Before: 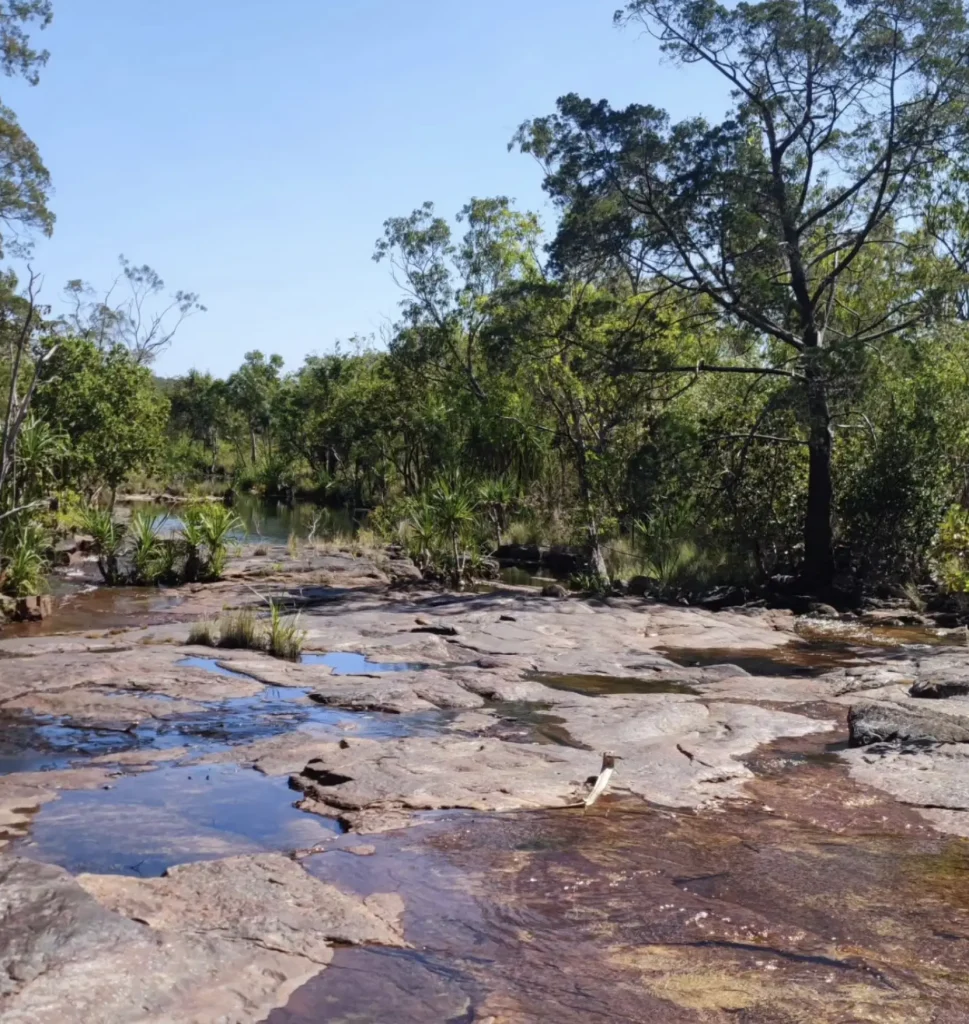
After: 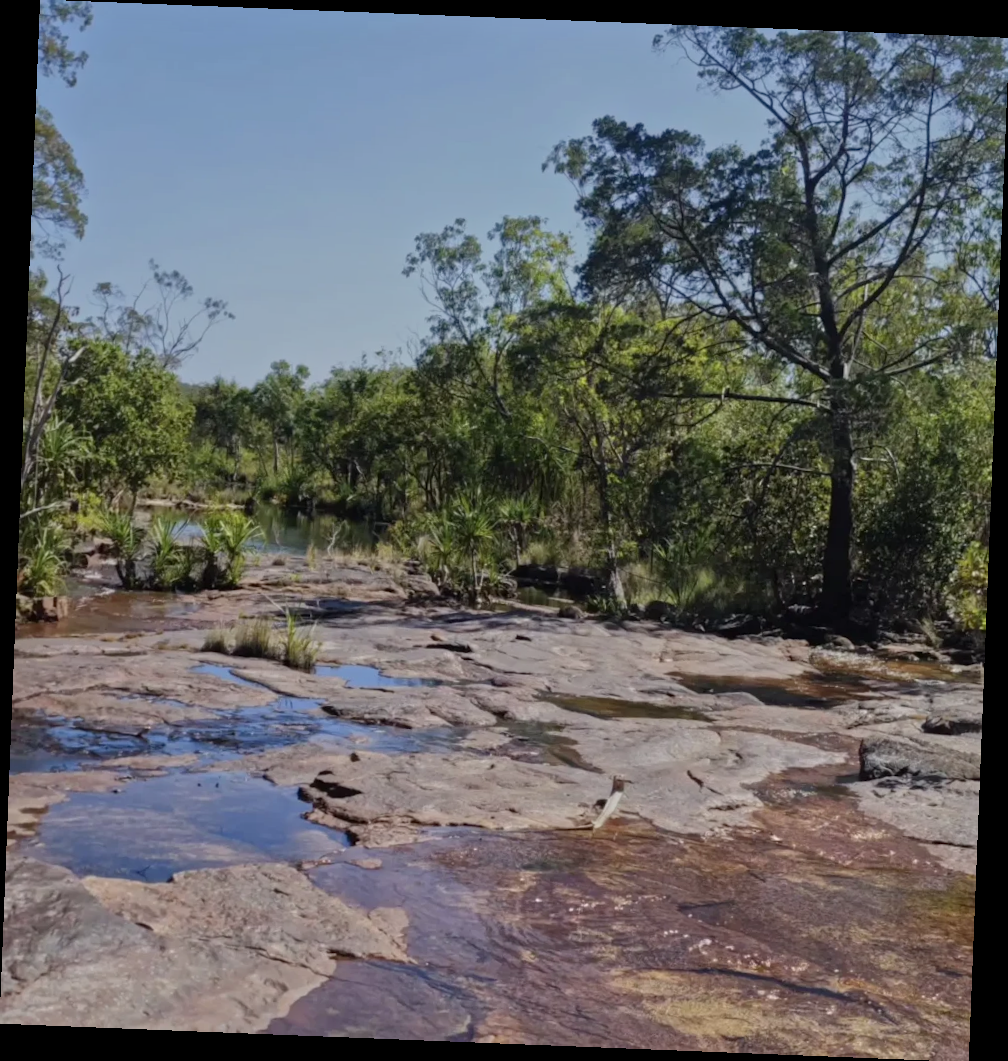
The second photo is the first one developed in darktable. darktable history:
rotate and perspective: rotation 2.27°, automatic cropping off
tone equalizer: -8 EV -0.002 EV, -7 EV 0.005 EV, -6 EV -0.008 EV, -5 EV 0.007 EV, -4 EV -0.042 EV, -3 EV -0.233 EV, -2 EV -0.662 EV, -1 EV -0.983 EV, +0 EV -0.969 EV, smoothing diameter 2%, edges refinement/feathering 20, mask exposure compensation -1.57 EV, filter diffusion 5
